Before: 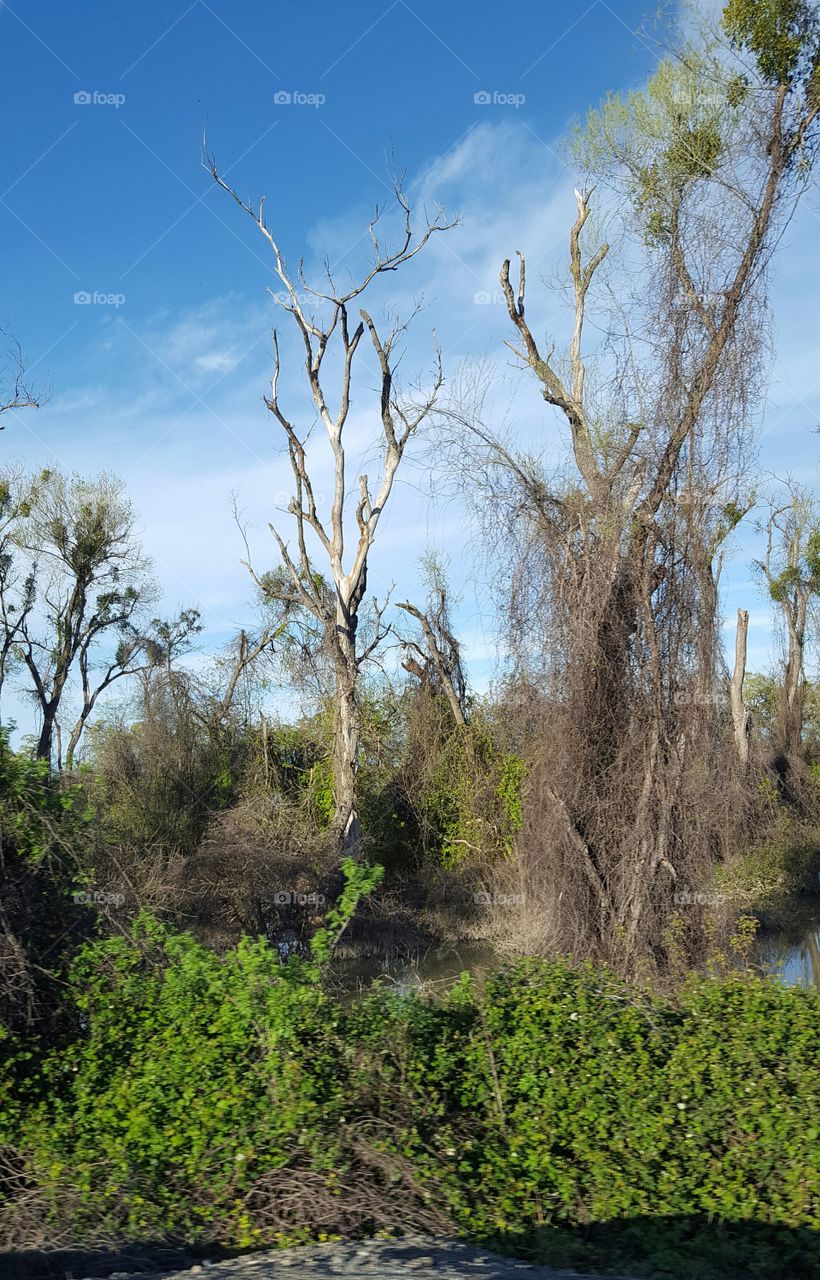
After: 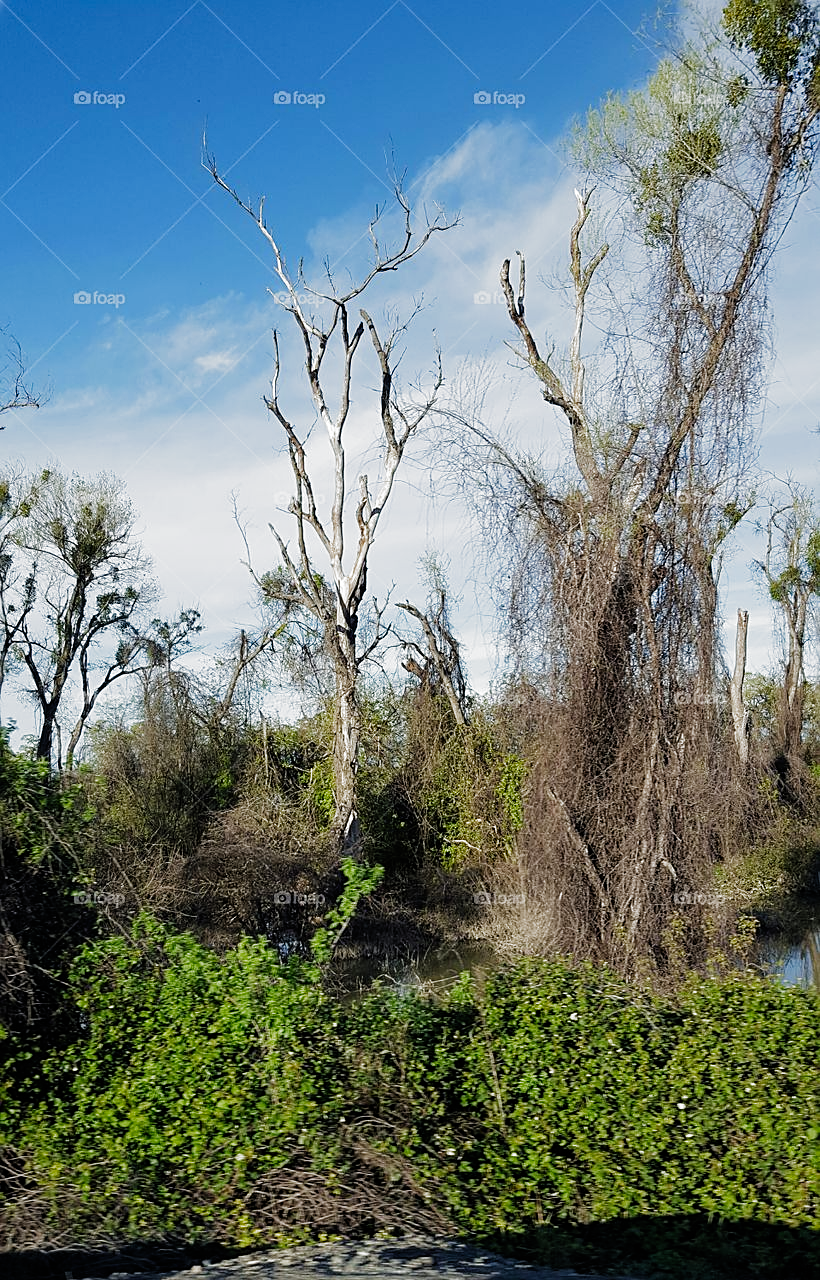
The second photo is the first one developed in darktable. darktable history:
sharpen: on, module defaults
filmic rgb: black relative exposure -7.98 EV, white relative exposure 2.47 EV, hardness 6.35, add noise in highlights 0.001, preserve chrominance no, color science v3 (2019), use custom middle-gray values true, contrast in highlights soft
